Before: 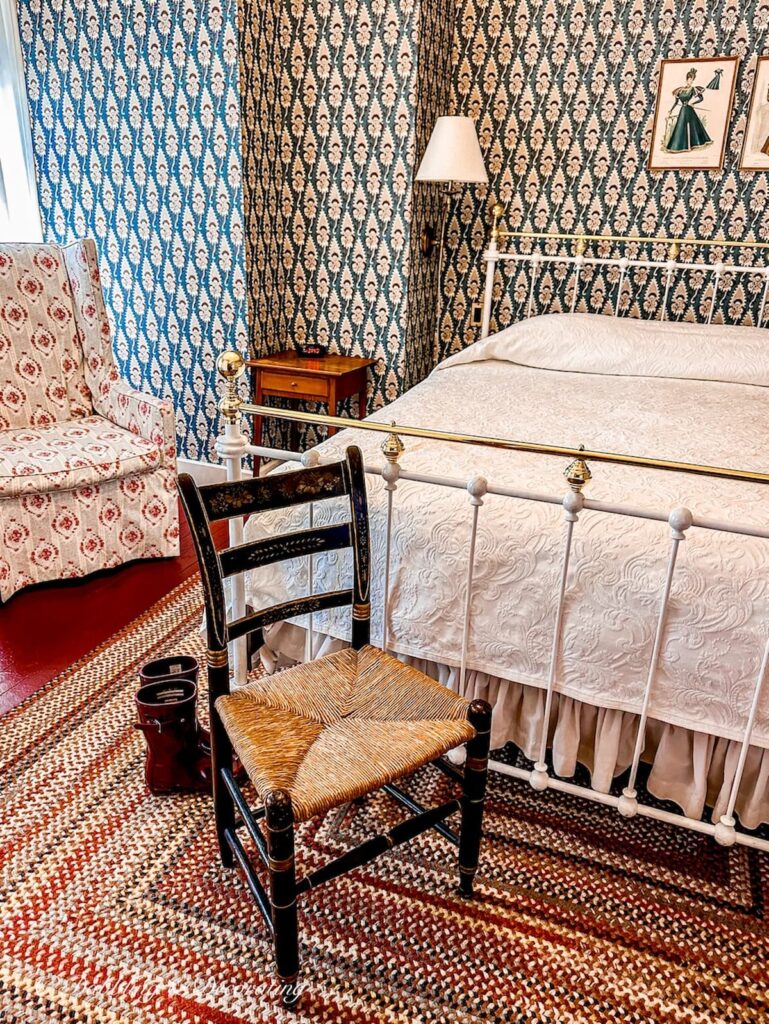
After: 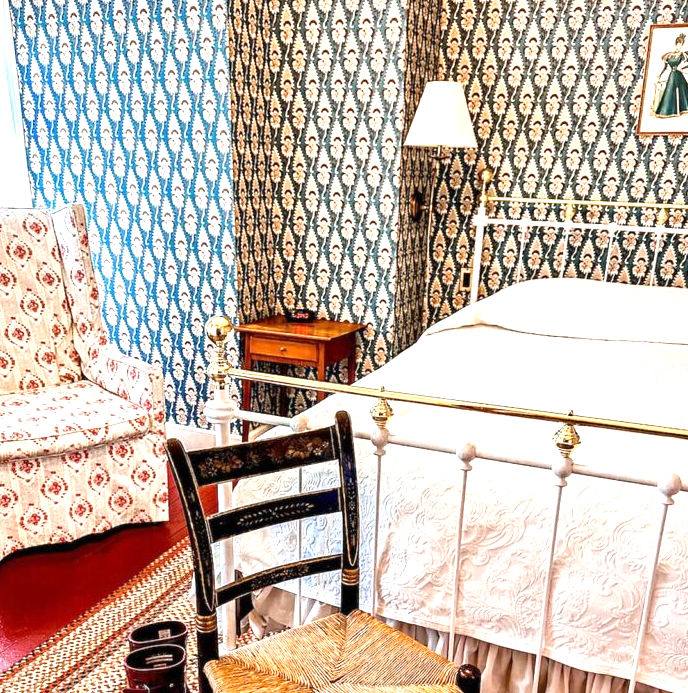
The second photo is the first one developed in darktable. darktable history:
crop: left 1.509%, top 3.452%, right 7.696%, bottom 28.452%
exposure: exposure 0.935 EV, compensate highlight preservation false
